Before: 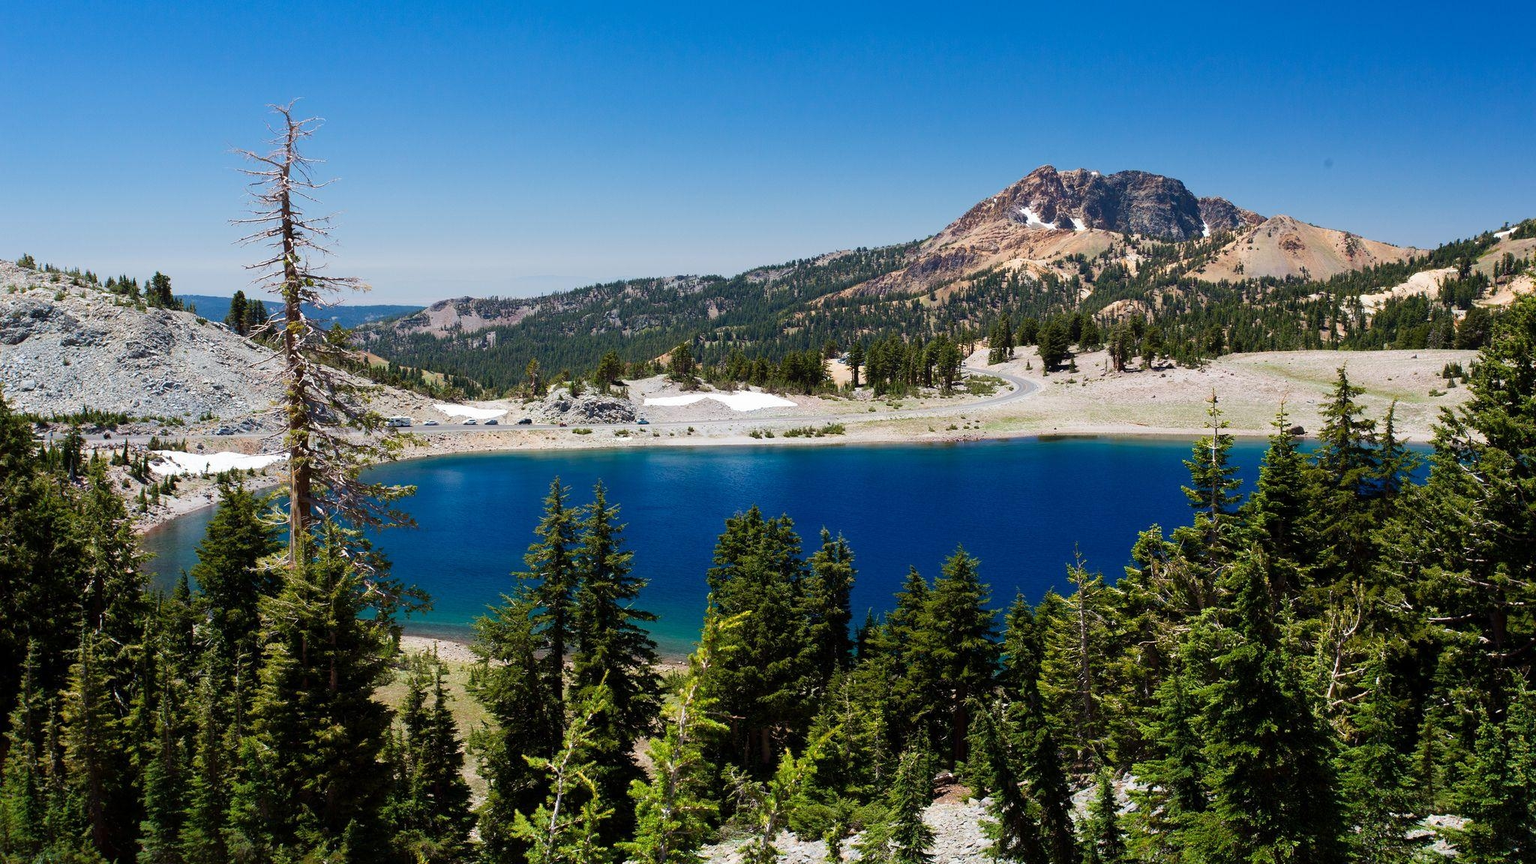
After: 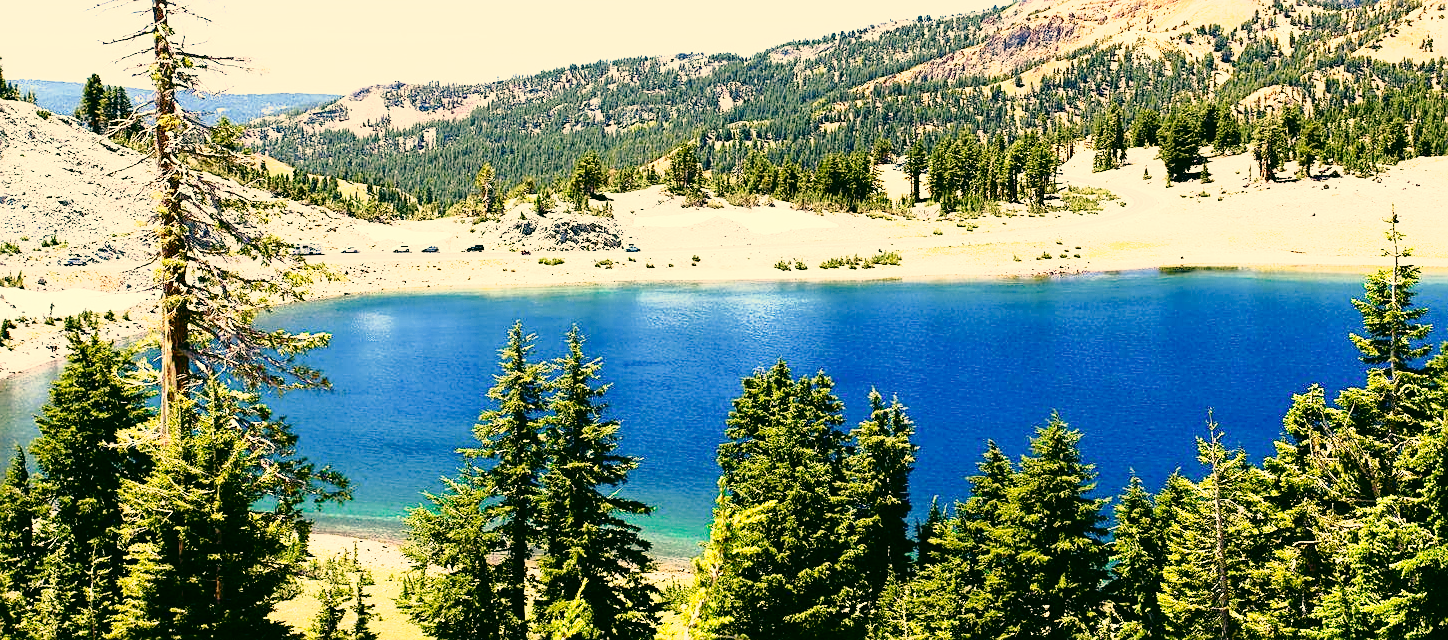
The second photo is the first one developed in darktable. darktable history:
exposure: black level correction 0, exposure 0.892 EV, compensate highlight preservation false
color correction: highlights a* 5.25, highlights b* 24.13, shadows a* -15.8, shadows b* 3.94
sharpen: on, module defaults
base curve: curves: ch0 [(0, 0) (0.028, 0.03) (0.121, 0.232) (0.46, 0.748) (0.859, 0.968) (1, 1)], preserve colors none
tone curve: curves: ch0 [(0, 0) (0.105, 0.044) (0.195, 0.128) (0.283, 0.283) (0.384, 0.404) (0.485, 0.531) (0.638, 0.681) (0.795, 0.879) (1, 0.977)]; ch1 [(0, 0) (0.161, 0.092) (0.35, 0.33) (0.379, 0.401) (0.456, 0.469) (0.498, 0.503) (0.531, 0.537) (0.596, 0.621) (0.635, 0.671) (1, 1)]; ch2 [(0, 0) (0.371, 0.362) (0.437, 0.437) (0.483, 0.484) (0.53, 0.515) (0.56, 0.58) (0.622, 0.606) (1, 1)], color space Lab, independent channels, preserve colors none
crop: left 10.994%, top 27.311%, right 18.279%, bottom 17.073%
